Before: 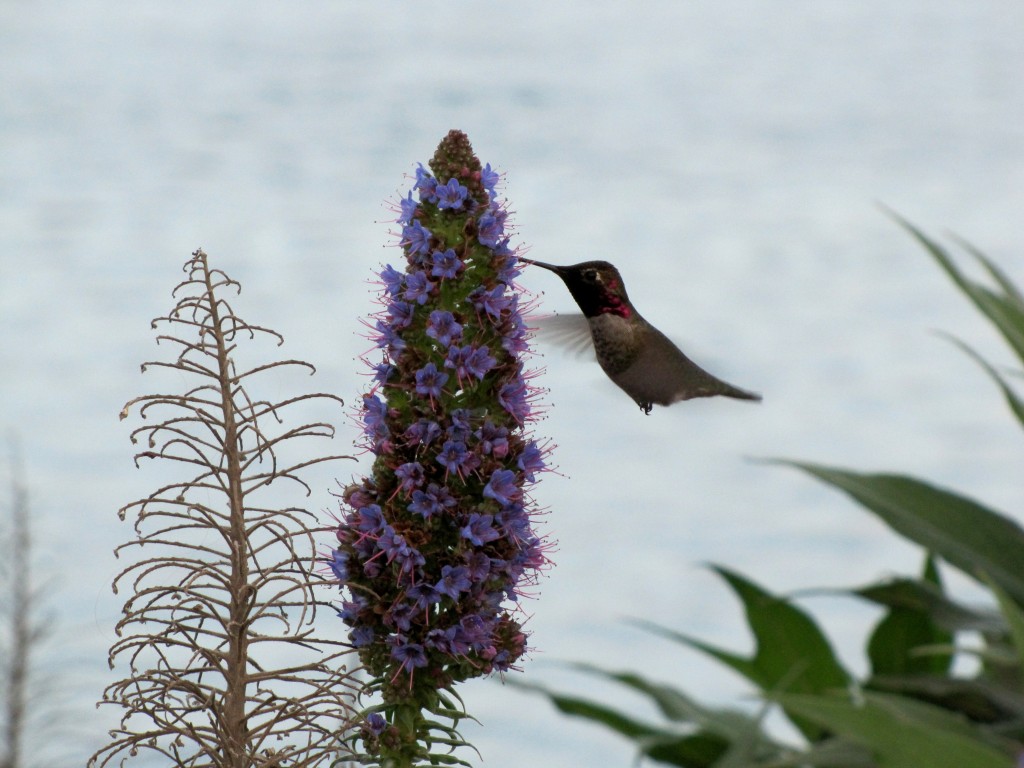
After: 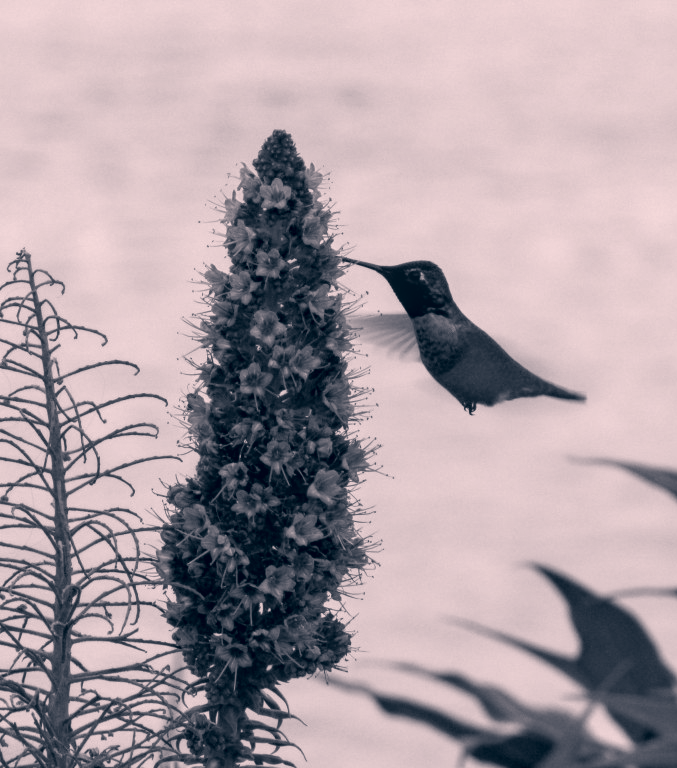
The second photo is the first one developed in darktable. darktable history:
crop: left 17.213%, right 16.632%
color balance rgb: shadows lift › chroma 2.019%, shadows lift › hue 248.25°, linear chroma grading › global chroma -15.924%, perceptual saturation grading › global saturation 10.427%, global vibrance 14.246%
color correction: highlights a* 14.25, highlights b* 5.85, shadows a* -5.74, shadows b* -15.34, saturation 0.839
local contrast: on, module defaults
color calibration: output gray [0.21, 0.42, 0.37, 0], illuminant as shot in camera, x 0.358, y 0.373, temperature 4628.91 K
tone equalizer: -8 EV 0.049 EV, edges refinement/feathering 500, mask exposure compensation -1.57 EV, preserve details no
